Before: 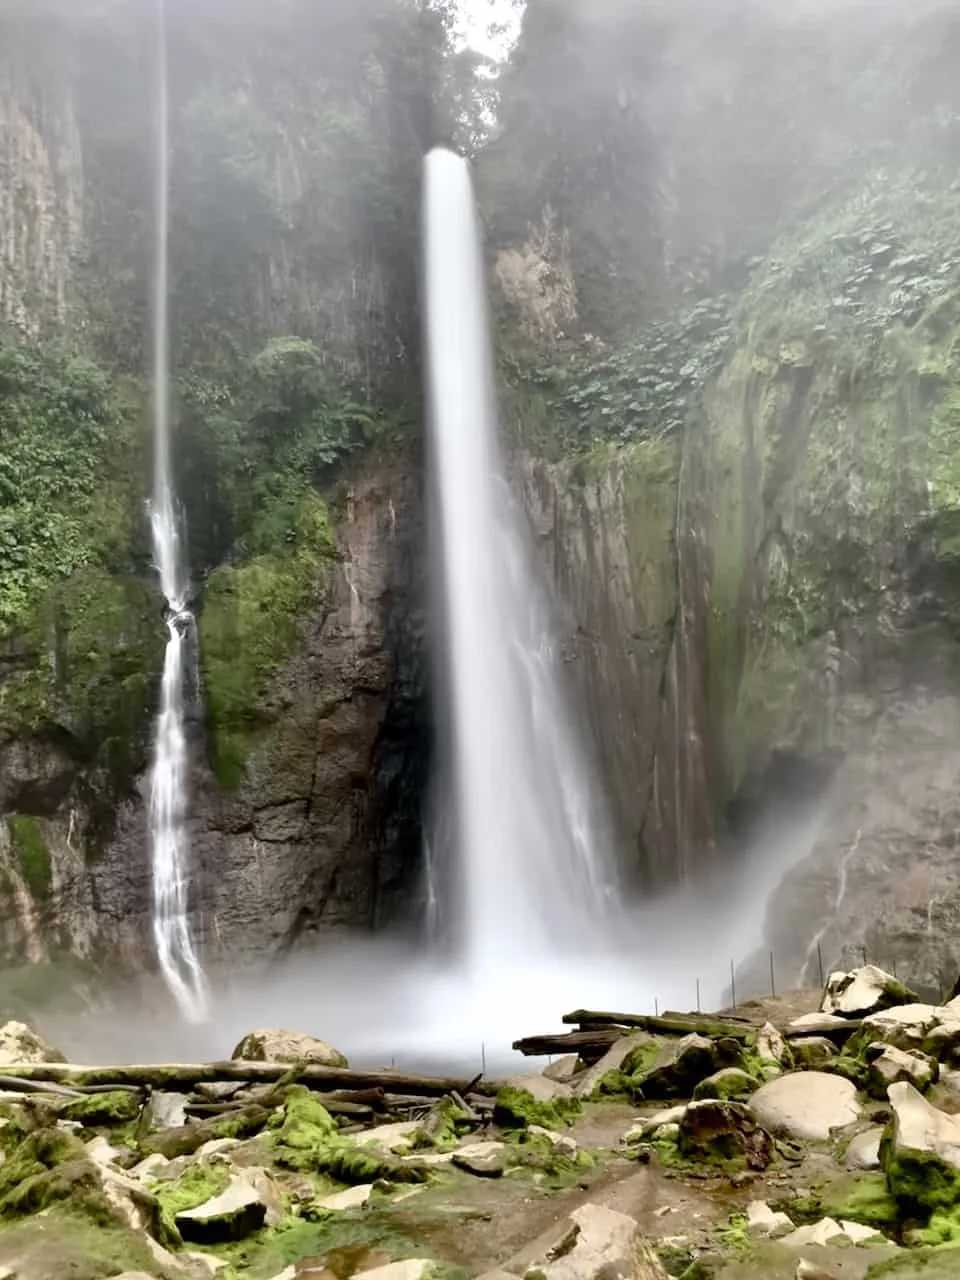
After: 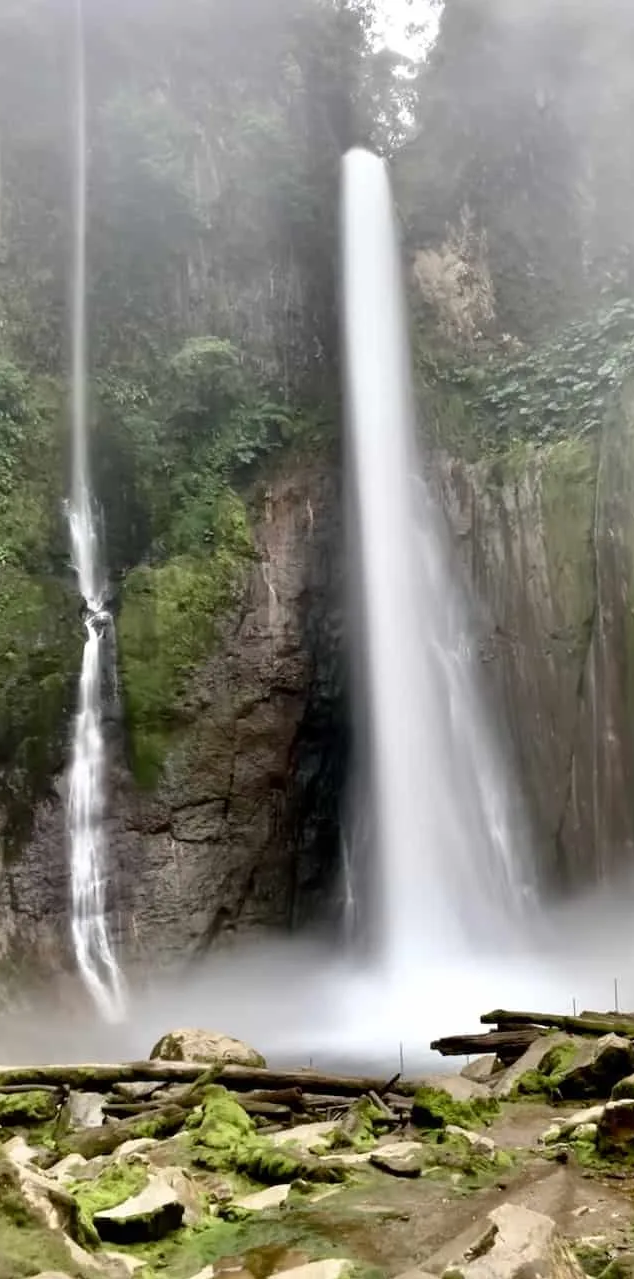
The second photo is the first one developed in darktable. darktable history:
crop and rotate: left 8.632%, right 25.324%
